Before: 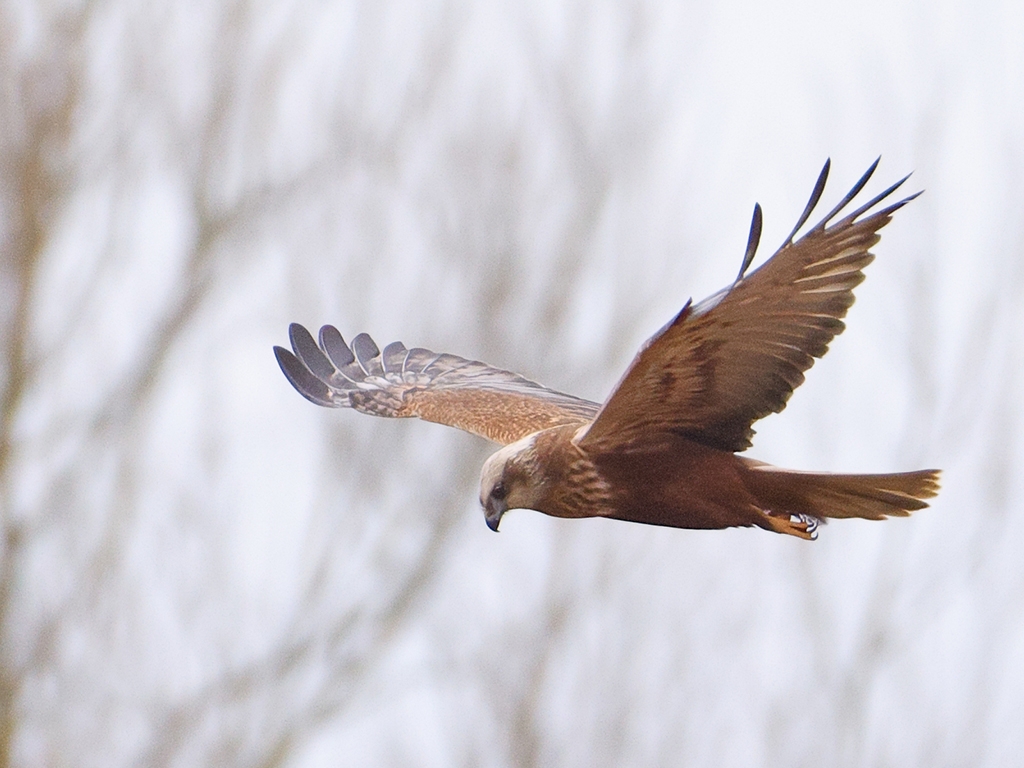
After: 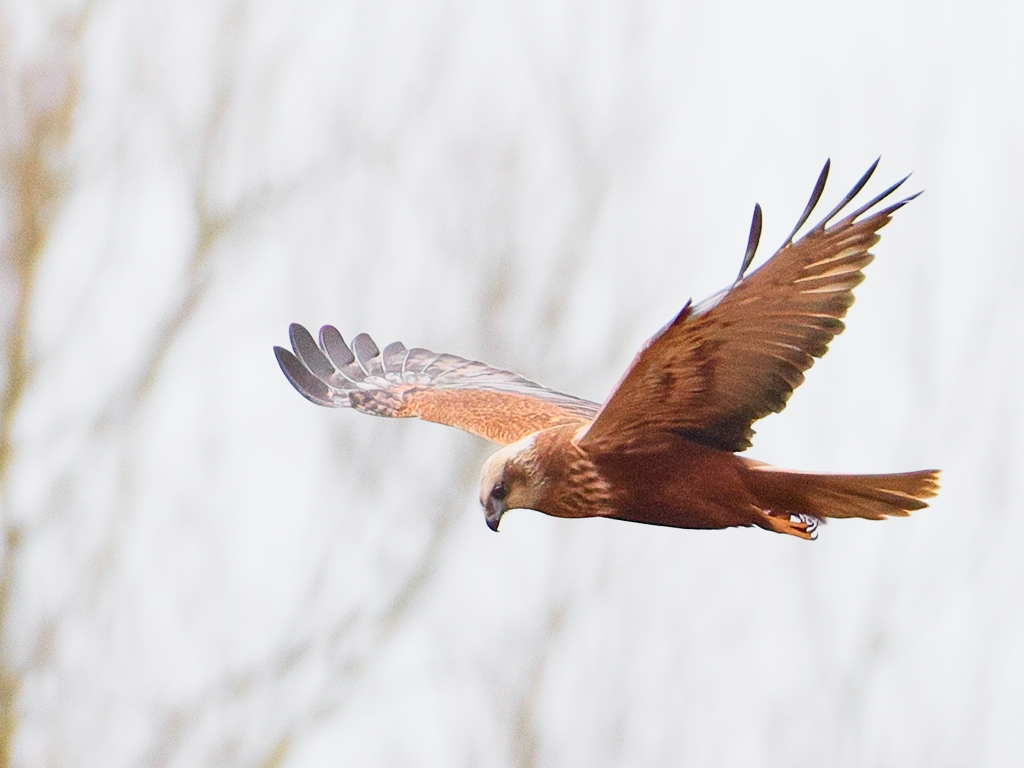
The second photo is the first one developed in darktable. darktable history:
tone curve: curves: ch0 [(0, 0) (0.131, 0.116) (0.316, 0.345) (0.501, 0.584) (0.629, 0.732) (0.812, 0.888) (1, 0.974)]; ch1 [(0, 0) (0.366, 0.367) (0.475, 0.462) (0.494, 0.496) (0.504, 0.499) (0.553, 0.584) (1, 1)]; ch2 [(0, 0) (0.333, 0.346) (0.375, 0.375) (0.424, 0.43) (0.476, 0.492) (0.502, 0.502) (0.533, 0.556) (0.566, 0.599) (0.614, 0.653) (1, 1)], color space Lab, independent channels, preserve colors none
white balance: emerald 1
